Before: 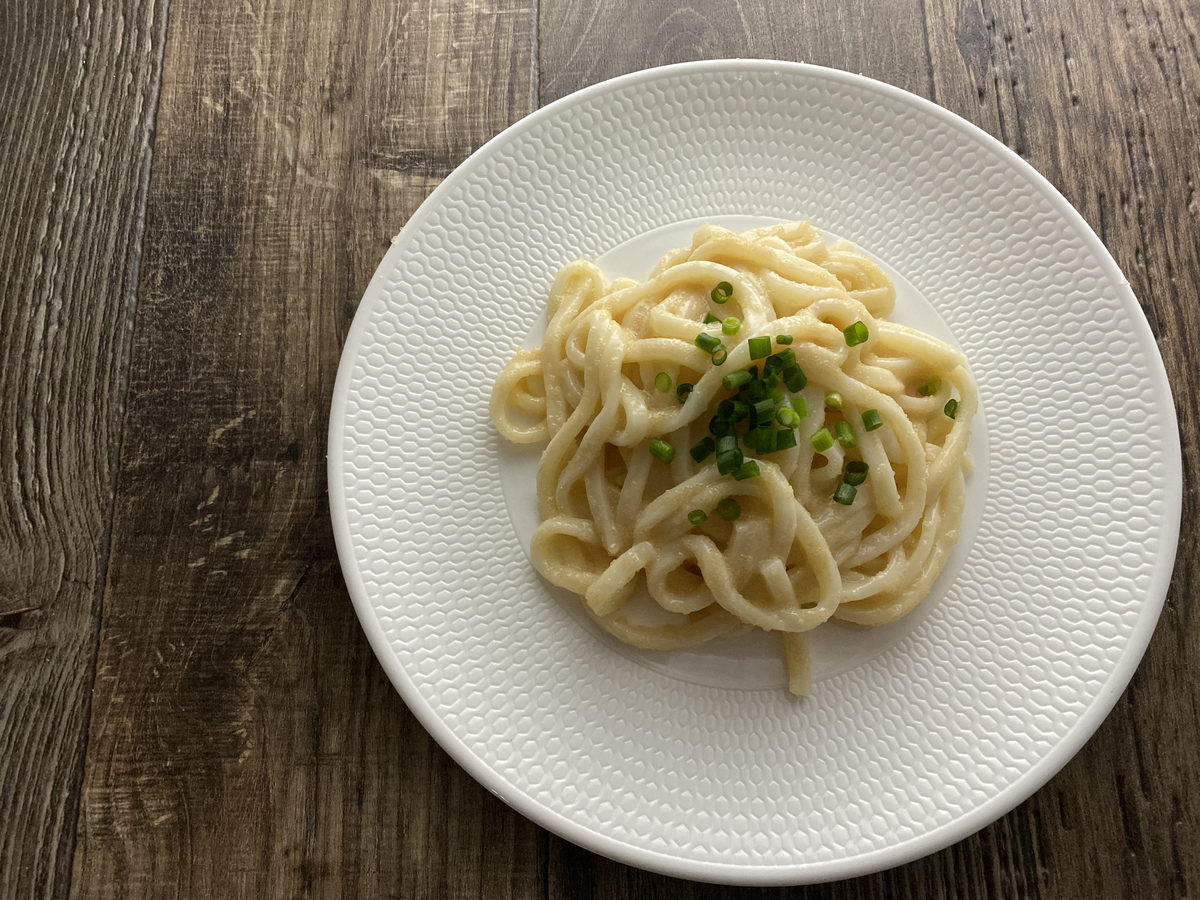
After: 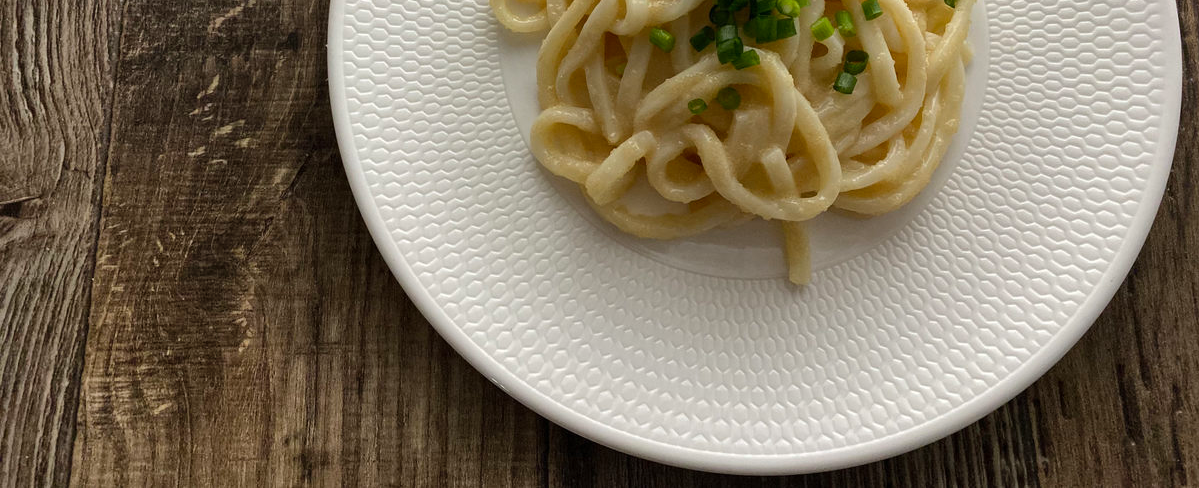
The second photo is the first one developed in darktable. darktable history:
crop and rotate: top 45.736%, right 0.005%
shadows and highlights: shadows 60.29, soften with gaussian
